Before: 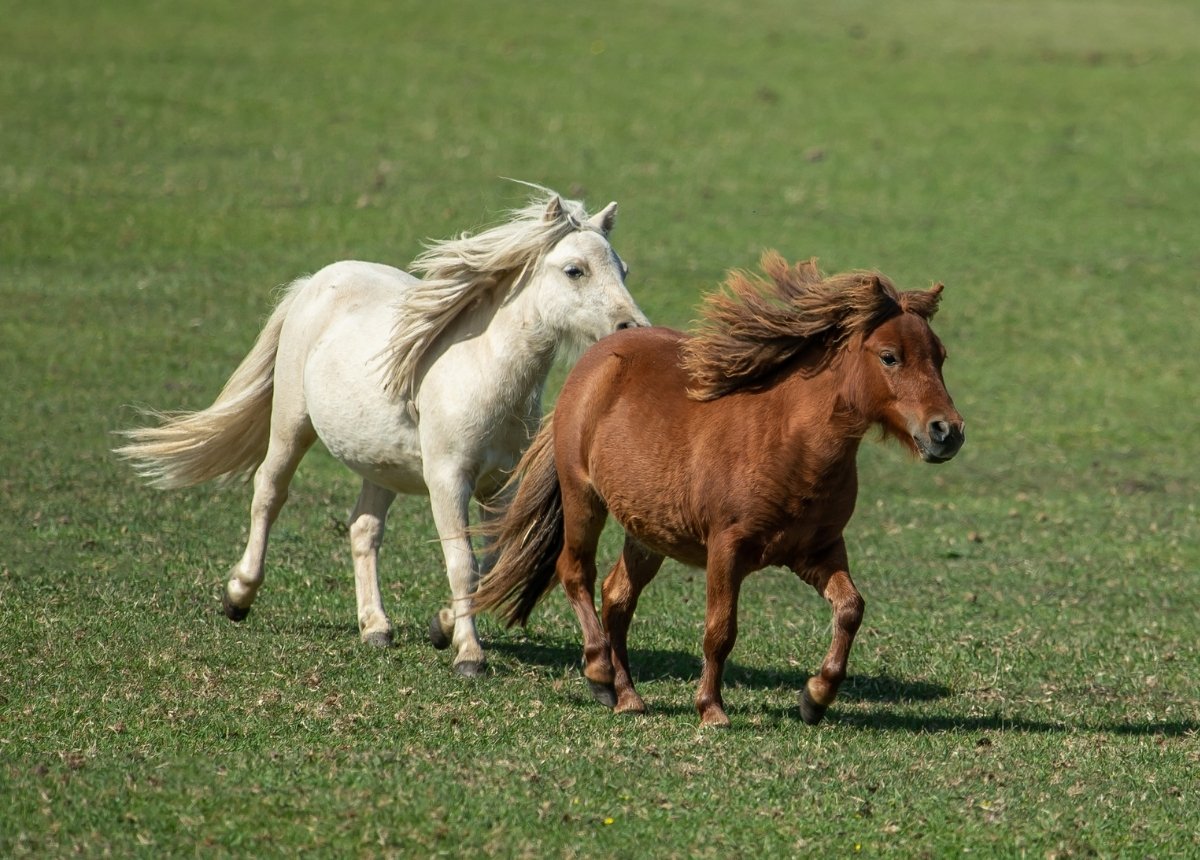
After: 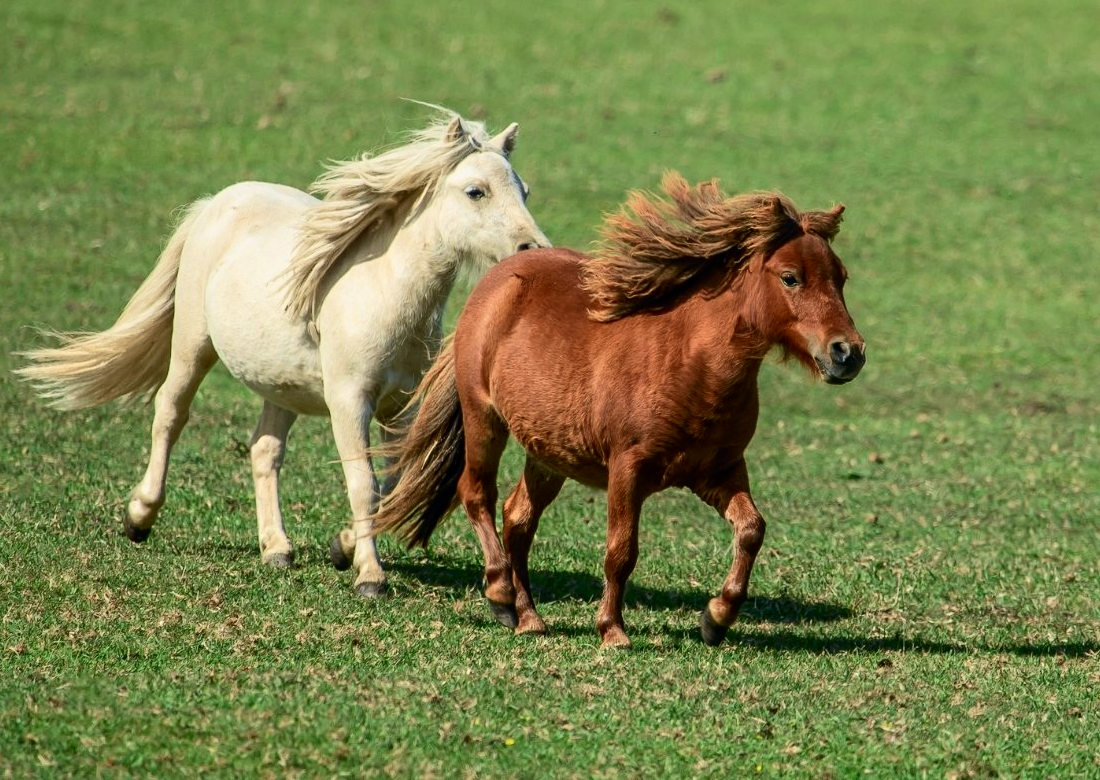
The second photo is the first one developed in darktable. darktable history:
crop and rotate: left 8.262%, top 9.226%
tone curve: curves: ch0 [(0, 0) (0.051, 0.03) (0.096, 0.071) (0.251, 0.234) (0.461, 0.515) (0.605, 0.692) (0.761, 0.824) (0.881, 0.907) (1, 0.984)]; ch1 [(0, 0) (0.1, 0.038) (0.318, 0.243) (0.399, 0.351) (0.478, 0.469) (0.499, 0.499) (0.534, 0.541) (0.567, 0.592) (0.601, 0.629) (0.666, 0.7) (1, 1)]; ch2 [(0, 0) (0.453, 0.45) (0.479, 0.483) (0.504, 0.499) (0.52, 0.519) (0.541, 0.559) (0.601, 0.622) (0.824, 0.815) (1, 1)], color space Lab, independent channels, preserve colors none
white balance: red 1.009, blue 0.985
